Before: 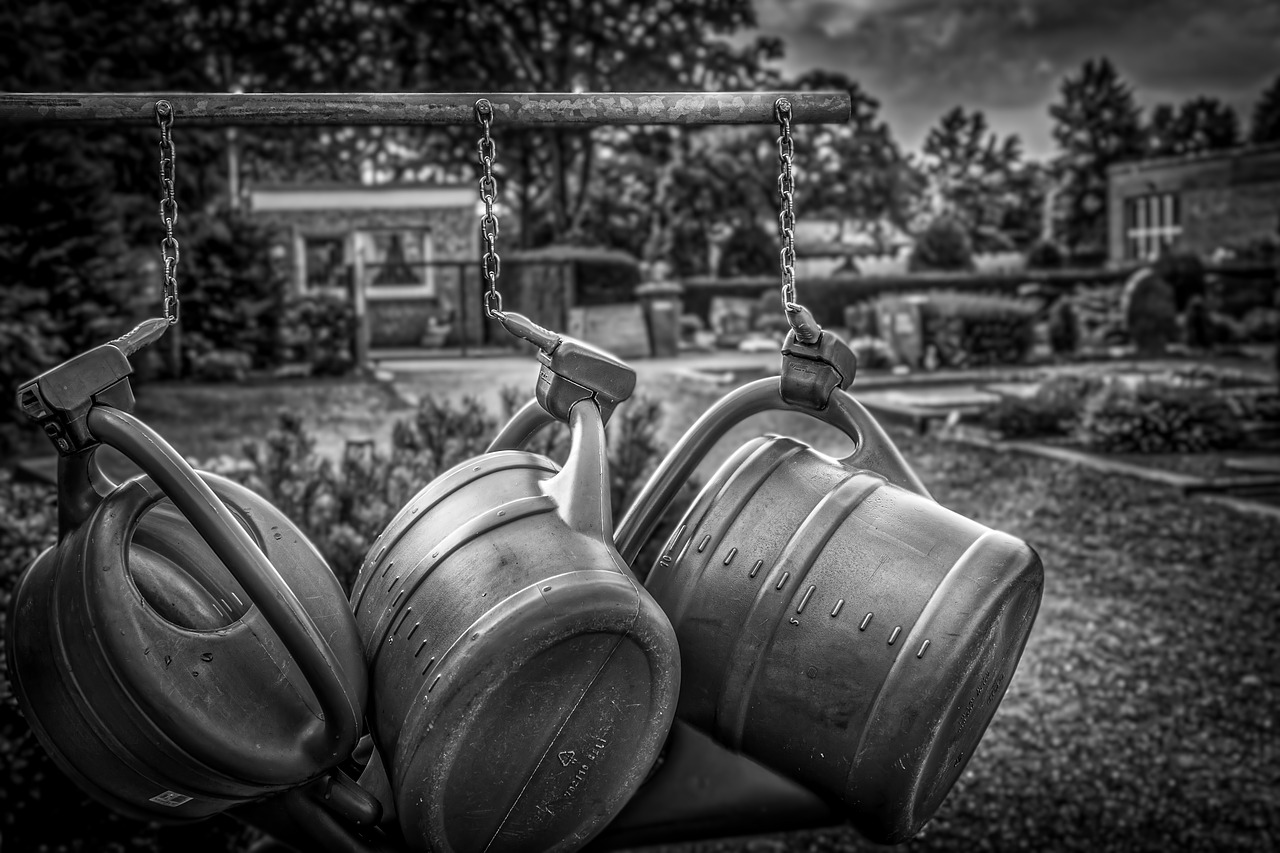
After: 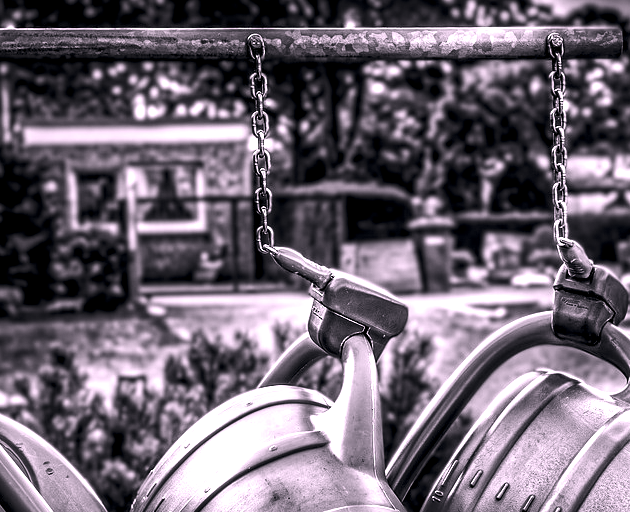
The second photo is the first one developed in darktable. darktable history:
tone equalizer: -8 EV -0.75 EV, -7 EV -0.7 EV, -6 EV -0.6 EV, -5 EV -0.4 EV, -3 EV 0.4 EV, -2 EV 0.6 EV, -1 EV 0.7 EV, +0 EV 0.75 EV, edges refinement/feathering 500, mask exposure compensation -1.57 EV, preserve details no
color correction: highlights a* 14.52, highlights b* 4.84
local contrast: highlights 123%, shadows 126%, detail 140%, midtone range 0.254
color calibration: illuminant as shot in camera, x 0.37, y 0.382, temperature 4313.32 K
crop: left 17.835%, top 7.675%, right 32.881%, bottom 32.213%
